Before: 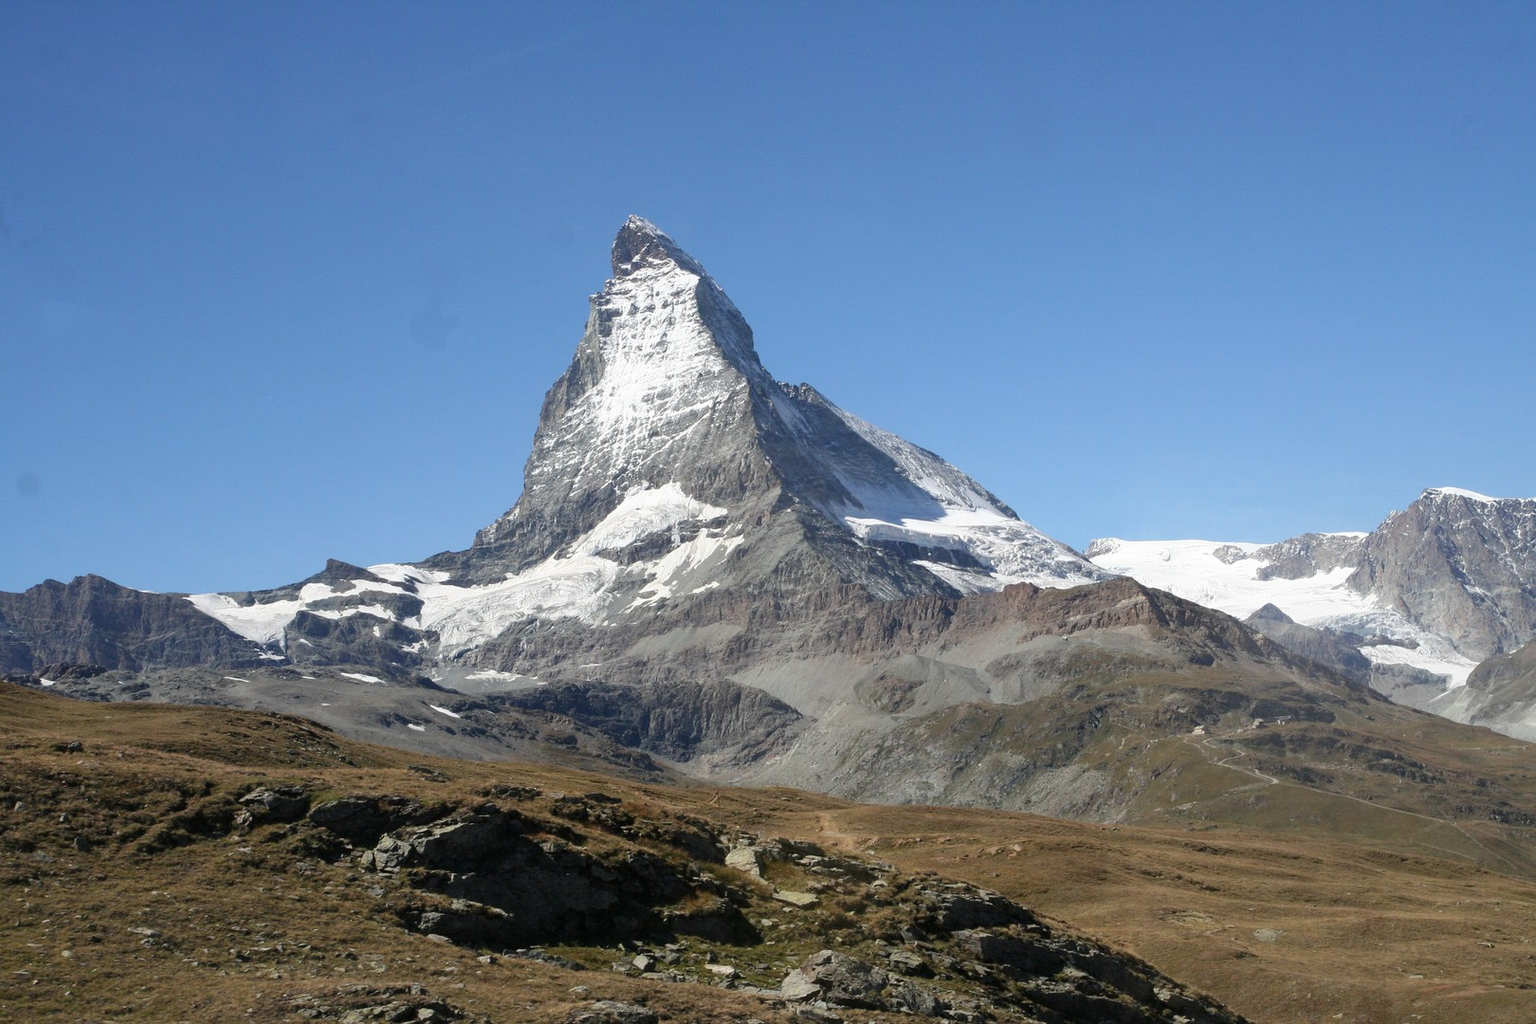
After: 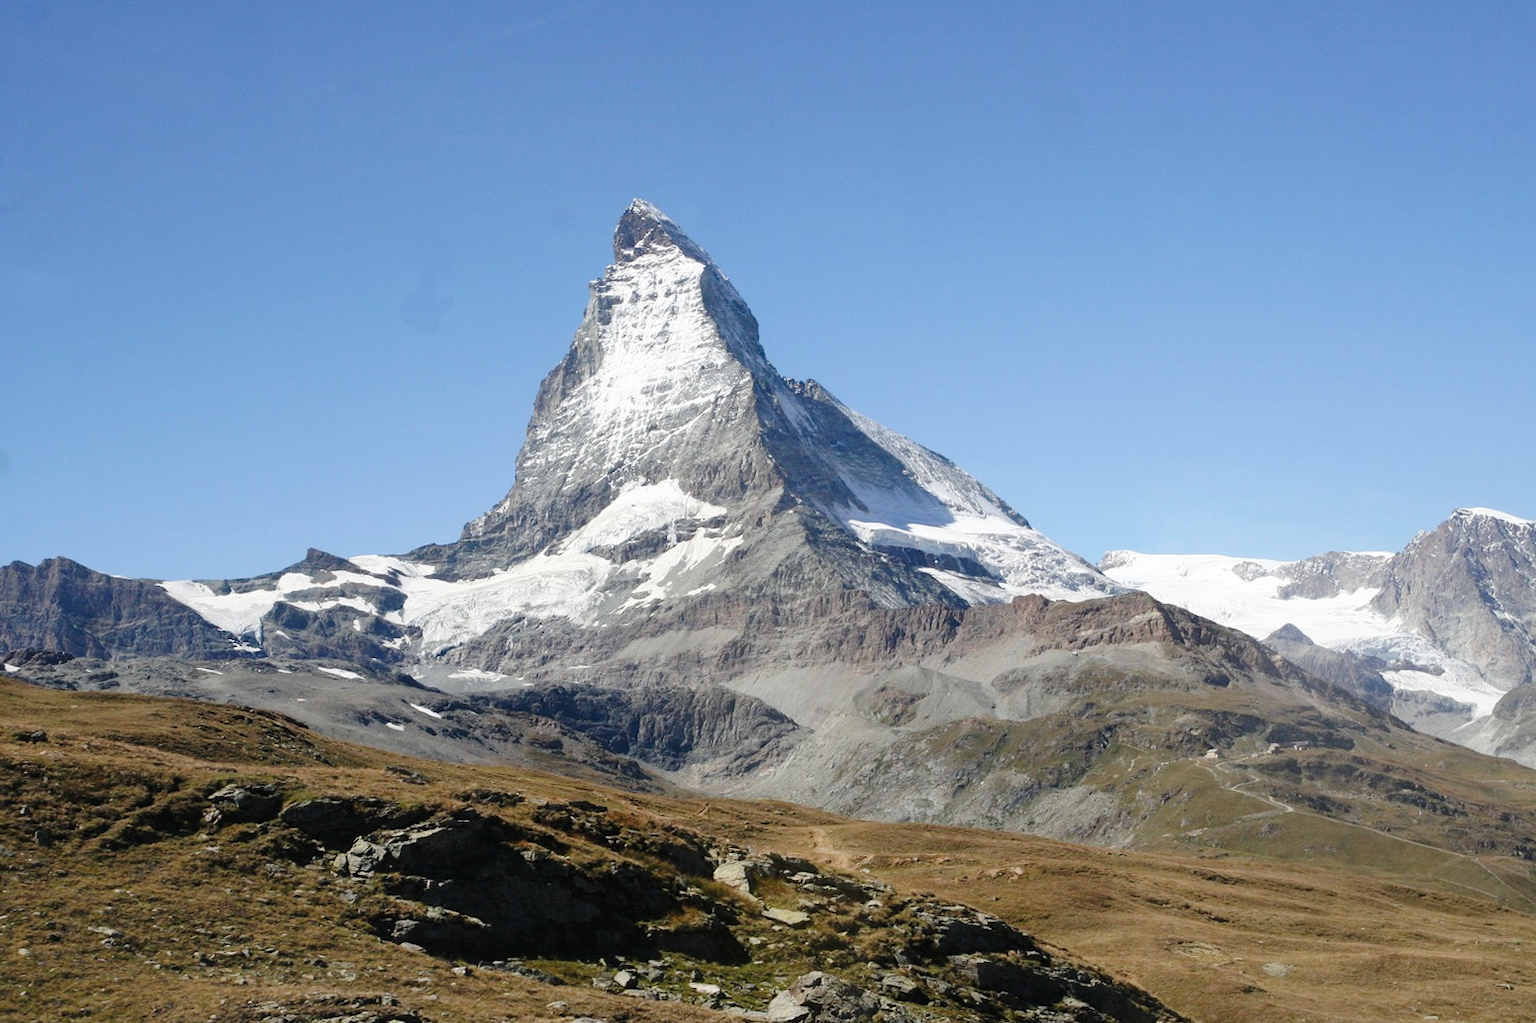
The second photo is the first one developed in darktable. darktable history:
tone curve: curves: ch0 [(0, 0) (0.003, 0.015) (0.011, 0.019) (0.025, 0.026) (0.044, 0.041) (0.069, 0.057) (0.1, 0.085) (0.136, 0.116) (0.177, 0.158) (0.224, 0.215) (0.277, 0.286) (0.335, 0.367) (0.399, 0.452) (0.468, 0.534) (0.543, 0.612) (0.623, 0.698) (0.709, 0.775) (0.801, 0.858) (0.898, 0.928) (1, 1)], preserve colors none
crop and rotate: angle -1.69°
